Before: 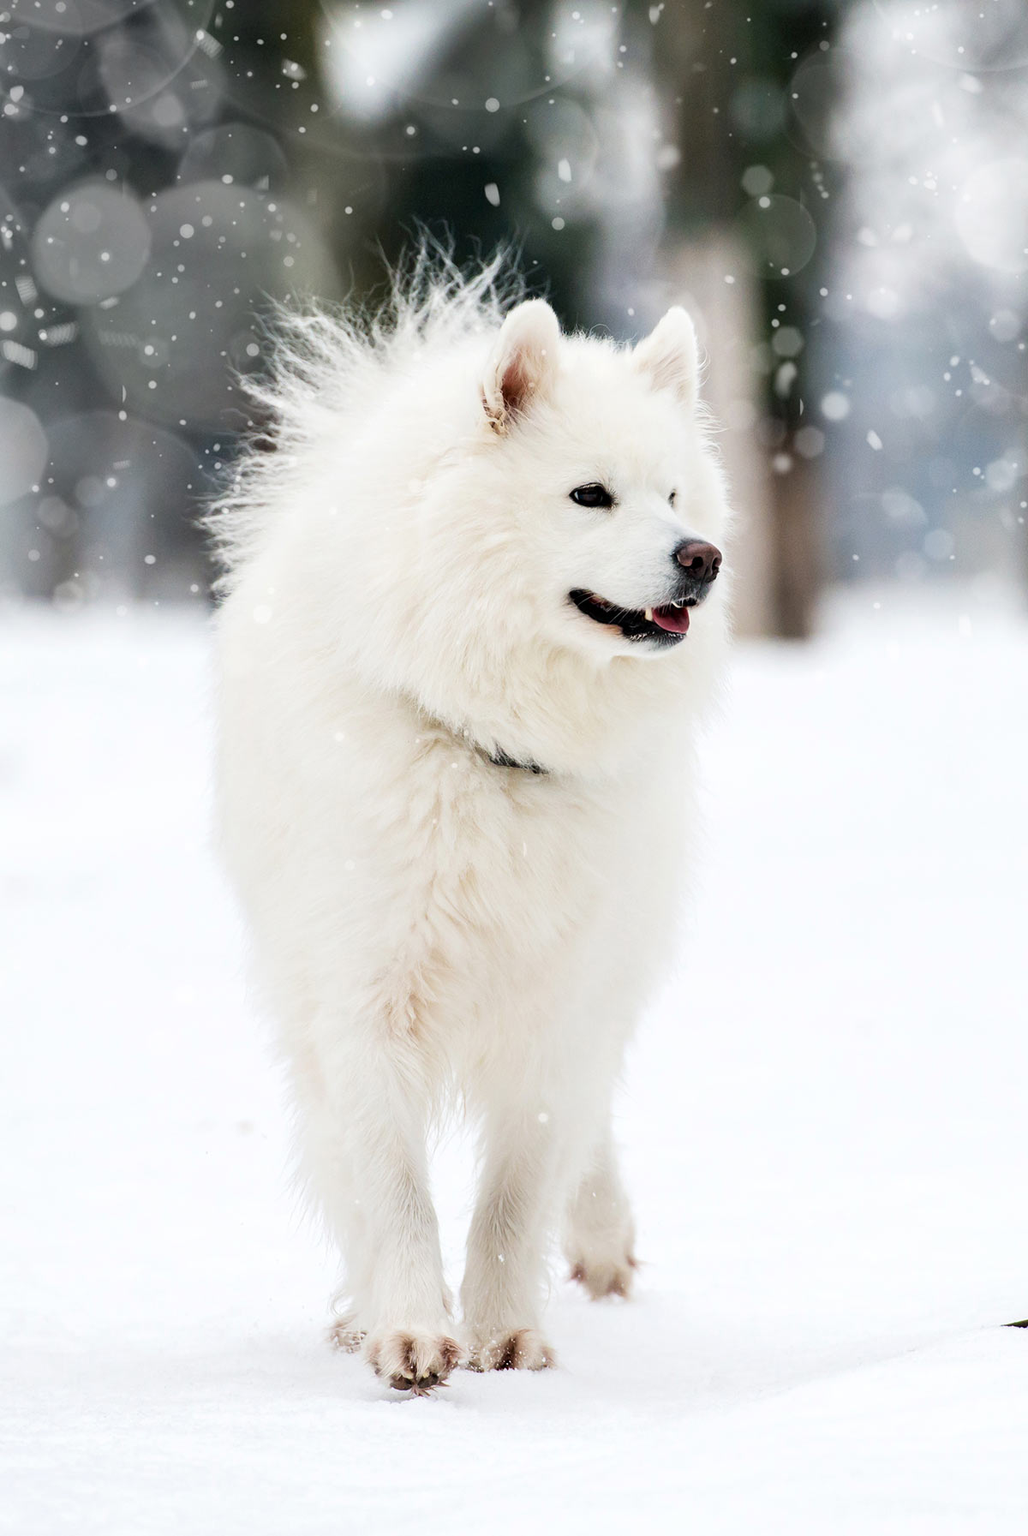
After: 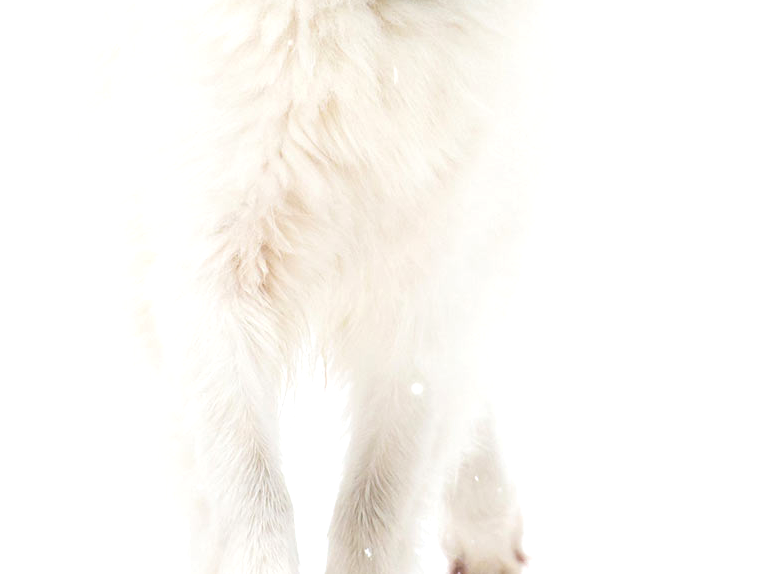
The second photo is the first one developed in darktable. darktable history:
tone equalizer: -8 EV -0.417 EV, -7 EV -0.389 EV, -6 EV -0.333 EV, -5 EV -0.222 EV, -3 EV 0.222 EV, -2 EV 0.333 EV, -1 EV 0.389 EV, +0 EV 0.417 EV, edges refinement/feathering 500, mask exposure compensation -1.57 EV, preserve details no
crop: left 18.091%, top 51.13%, right 17.525%, bottom 16.85%
